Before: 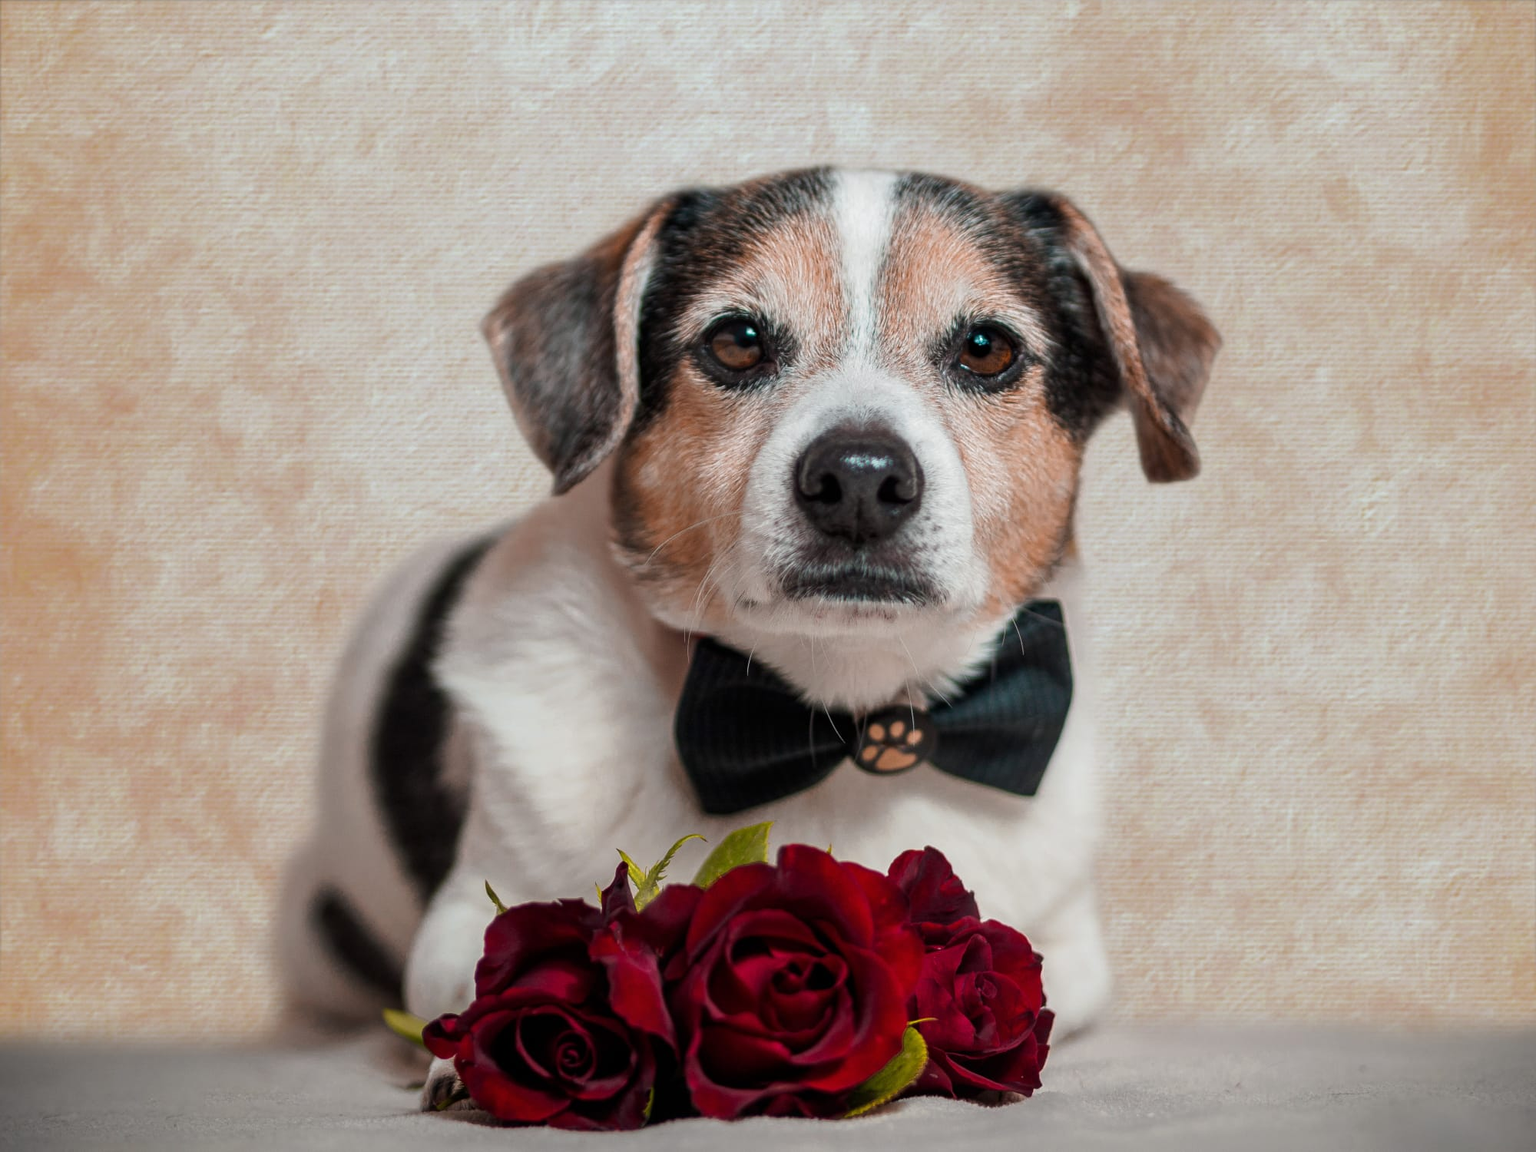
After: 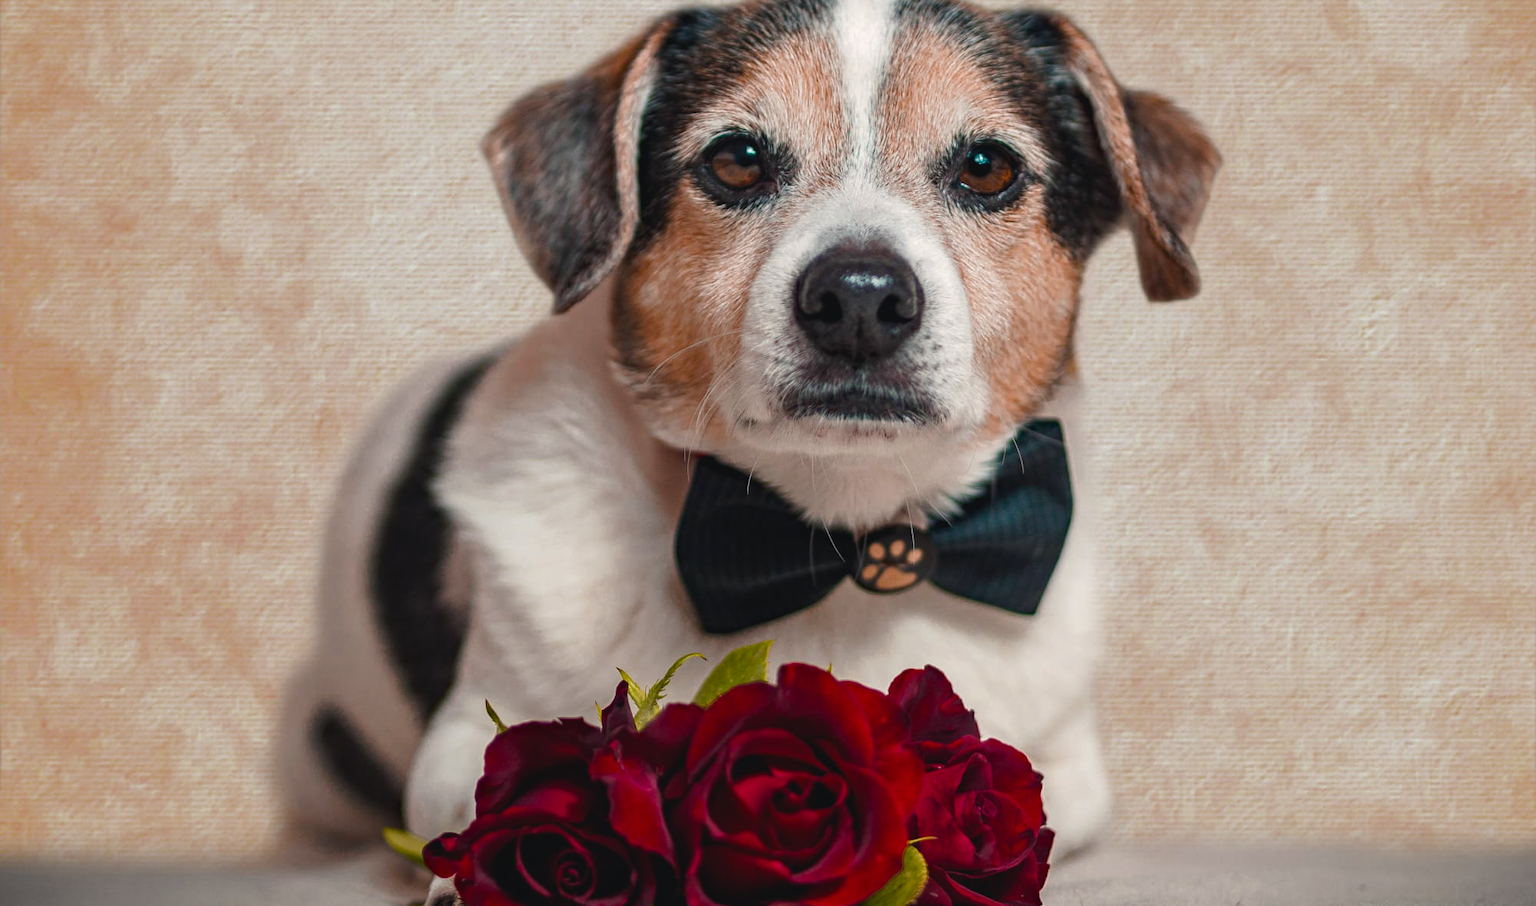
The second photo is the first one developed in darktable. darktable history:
color balance rgb: shadows lift › chroma 2%, shadows lift › hue 250°, power › hue 326.4°, highlights gain › chroma 2%, highlights gain › hue 64.8°, global offset › luminance 0.5%, global offset › hue 58.8°, perceptual saturation grading › highlights -25%, perceptual saturation grading › shadows 30%, global vibrance 15%
crop and rotate: top 15.774%, bottom 5.506%
haze removal: compatibility mode true, adaptive false
